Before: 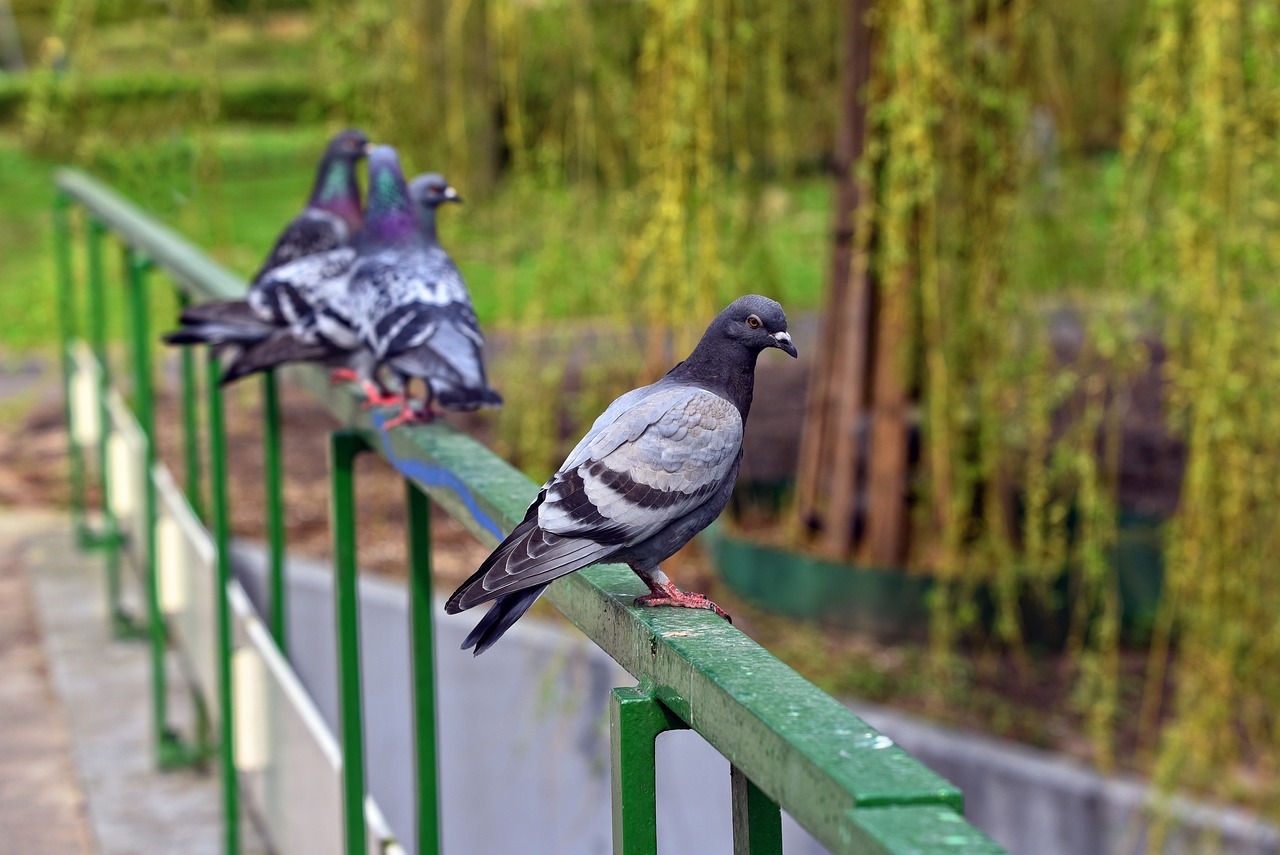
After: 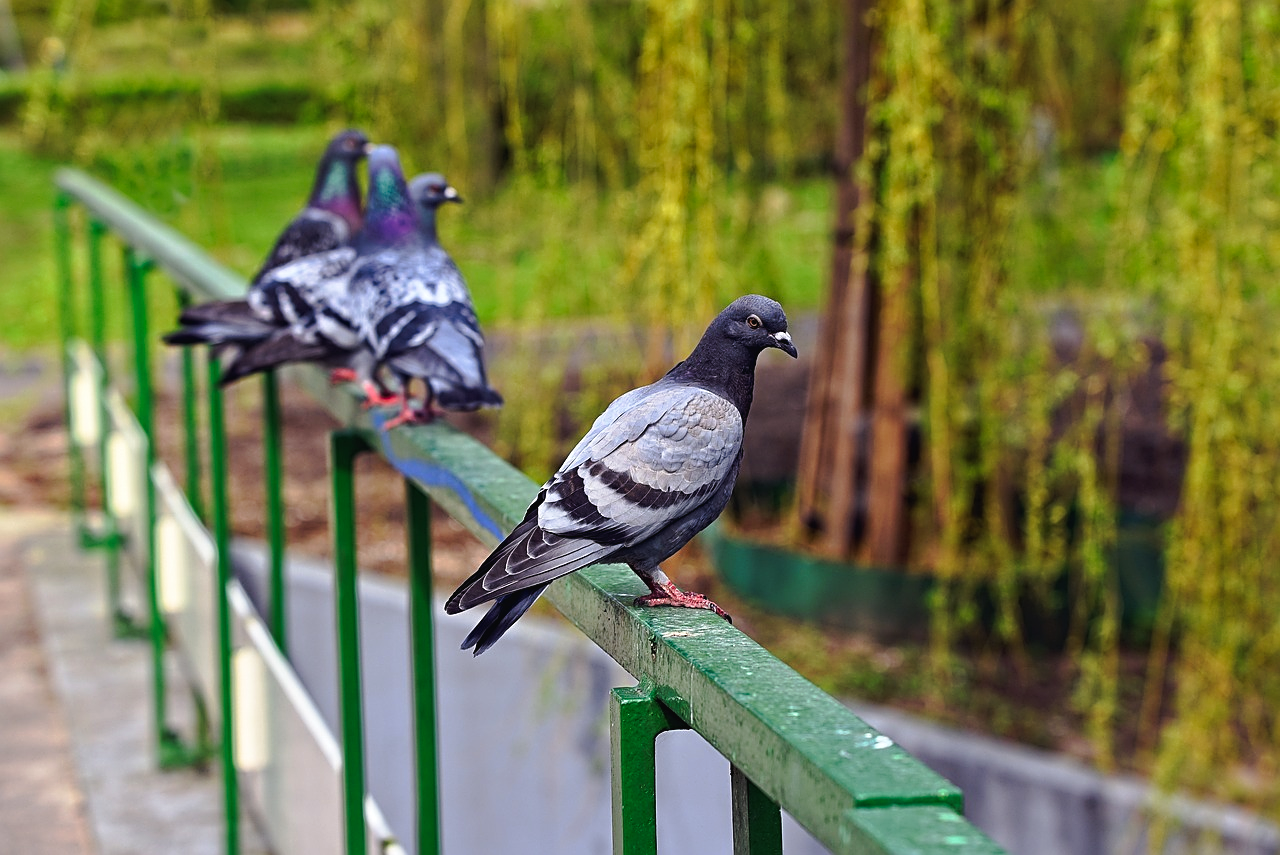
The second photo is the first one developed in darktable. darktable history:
sharpen: on, module defaults
tone curve: curves: ch0 [(0, 0.021) (0.059, 0.053) (0.212, 0.18) (0.337, 0.304) (0.495, 0.505) (0.725, 0.731) (0.89, 0.919) (1, 1)]; ch1 [(0, 0) (0.094, 0.081) (0.285, 0.299) (0.403, 0.436) (0.479, 0.475) (0.54, 0.55) (0.615, 0.637) (0.683, 0.688) (1, 1)]; ch2 [(0, 0) (0.257, 0.217) (0.434, 0.434) (0.498, 0.507) (0.527, 0.542) (0.597, 0.587) (0.658, 0.595) (1, 1)], preserve colors none
